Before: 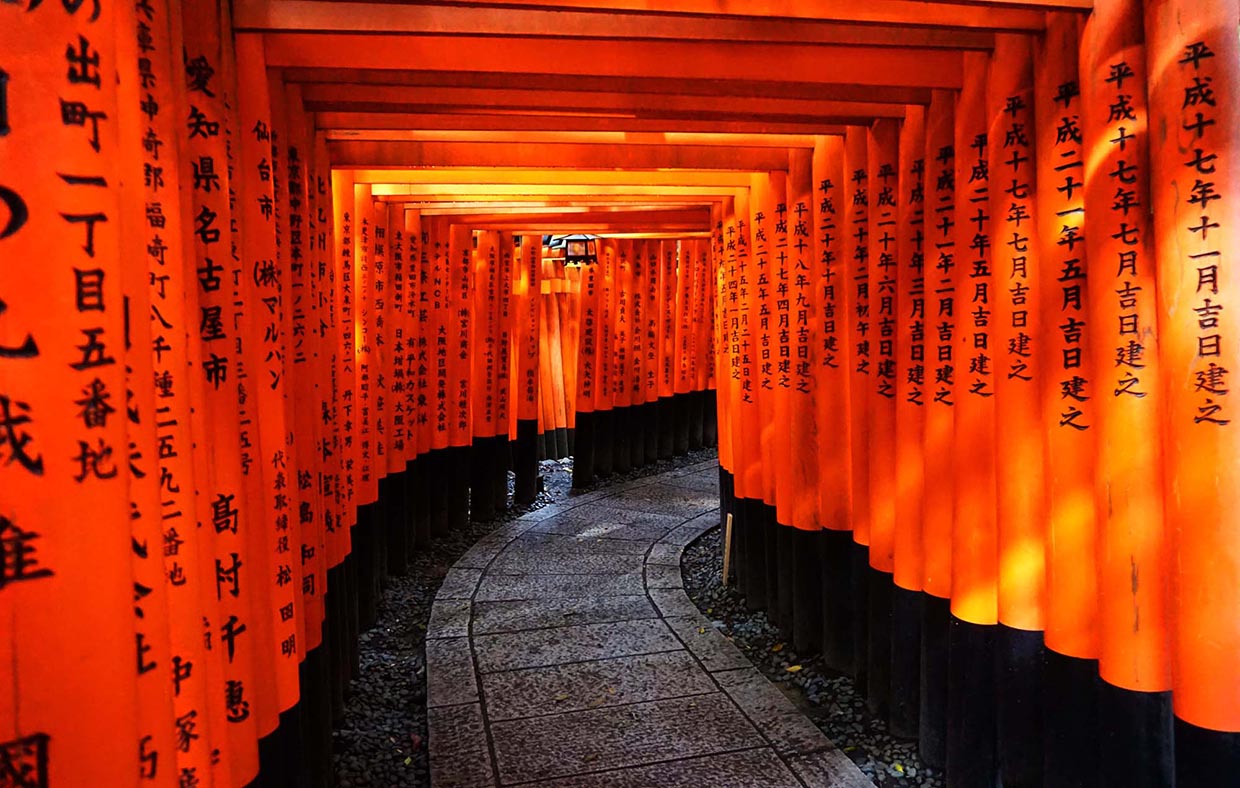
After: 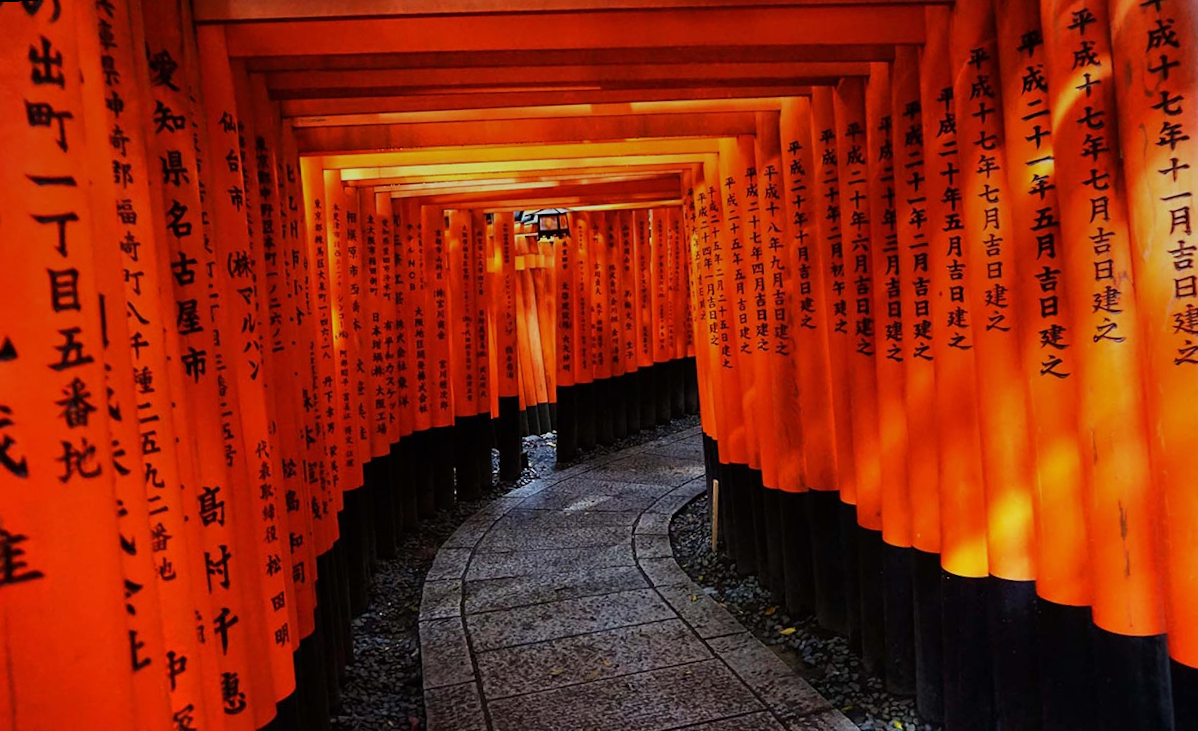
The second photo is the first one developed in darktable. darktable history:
white balance: emerald 1
rotate and perspective: rotation -3°, crop left 0.031, crop right 0.968, crop top 0.07, crop bottom 0.93
graduated density: rotation 5.63°, offset 76.9
